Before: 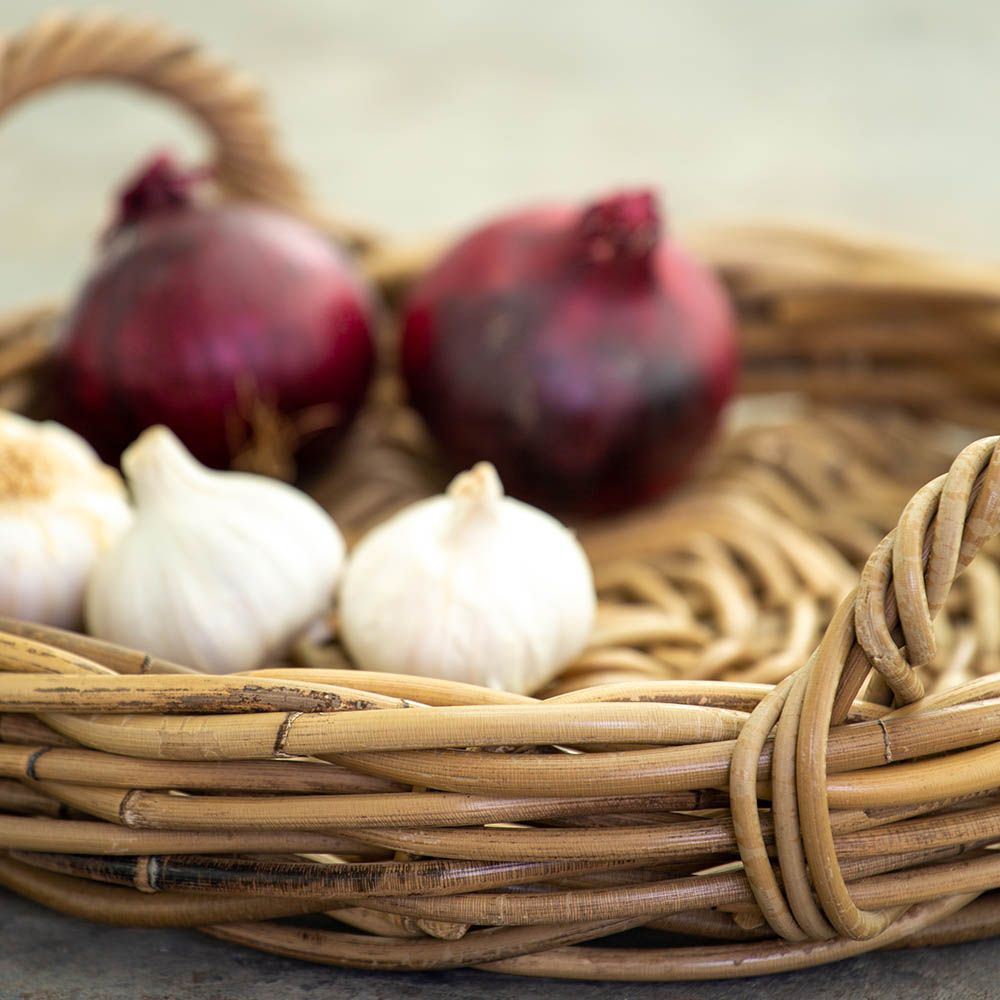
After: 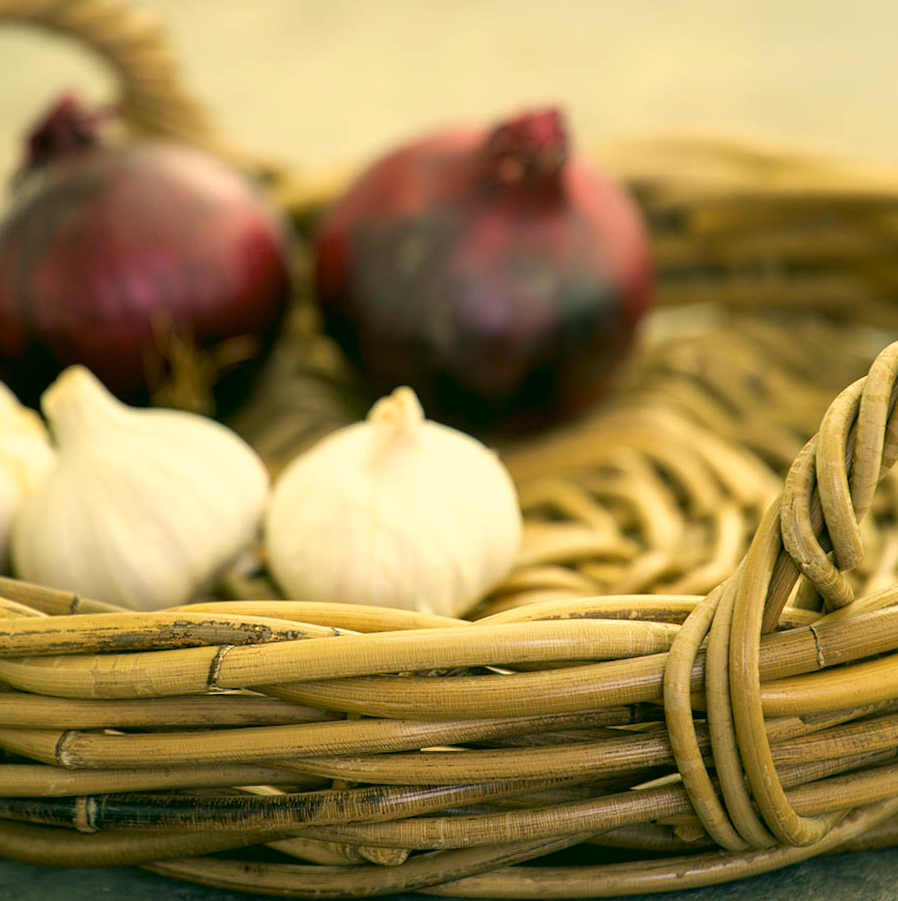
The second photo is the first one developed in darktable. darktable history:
color correction: highlights a* 5, highlights b* 25.05, shadows a* -15.86, shadows b* 3.72
tone equalizer: on, module defaults
crop and rotate: angle 2.69°, left 6.054%, top 5.69%
